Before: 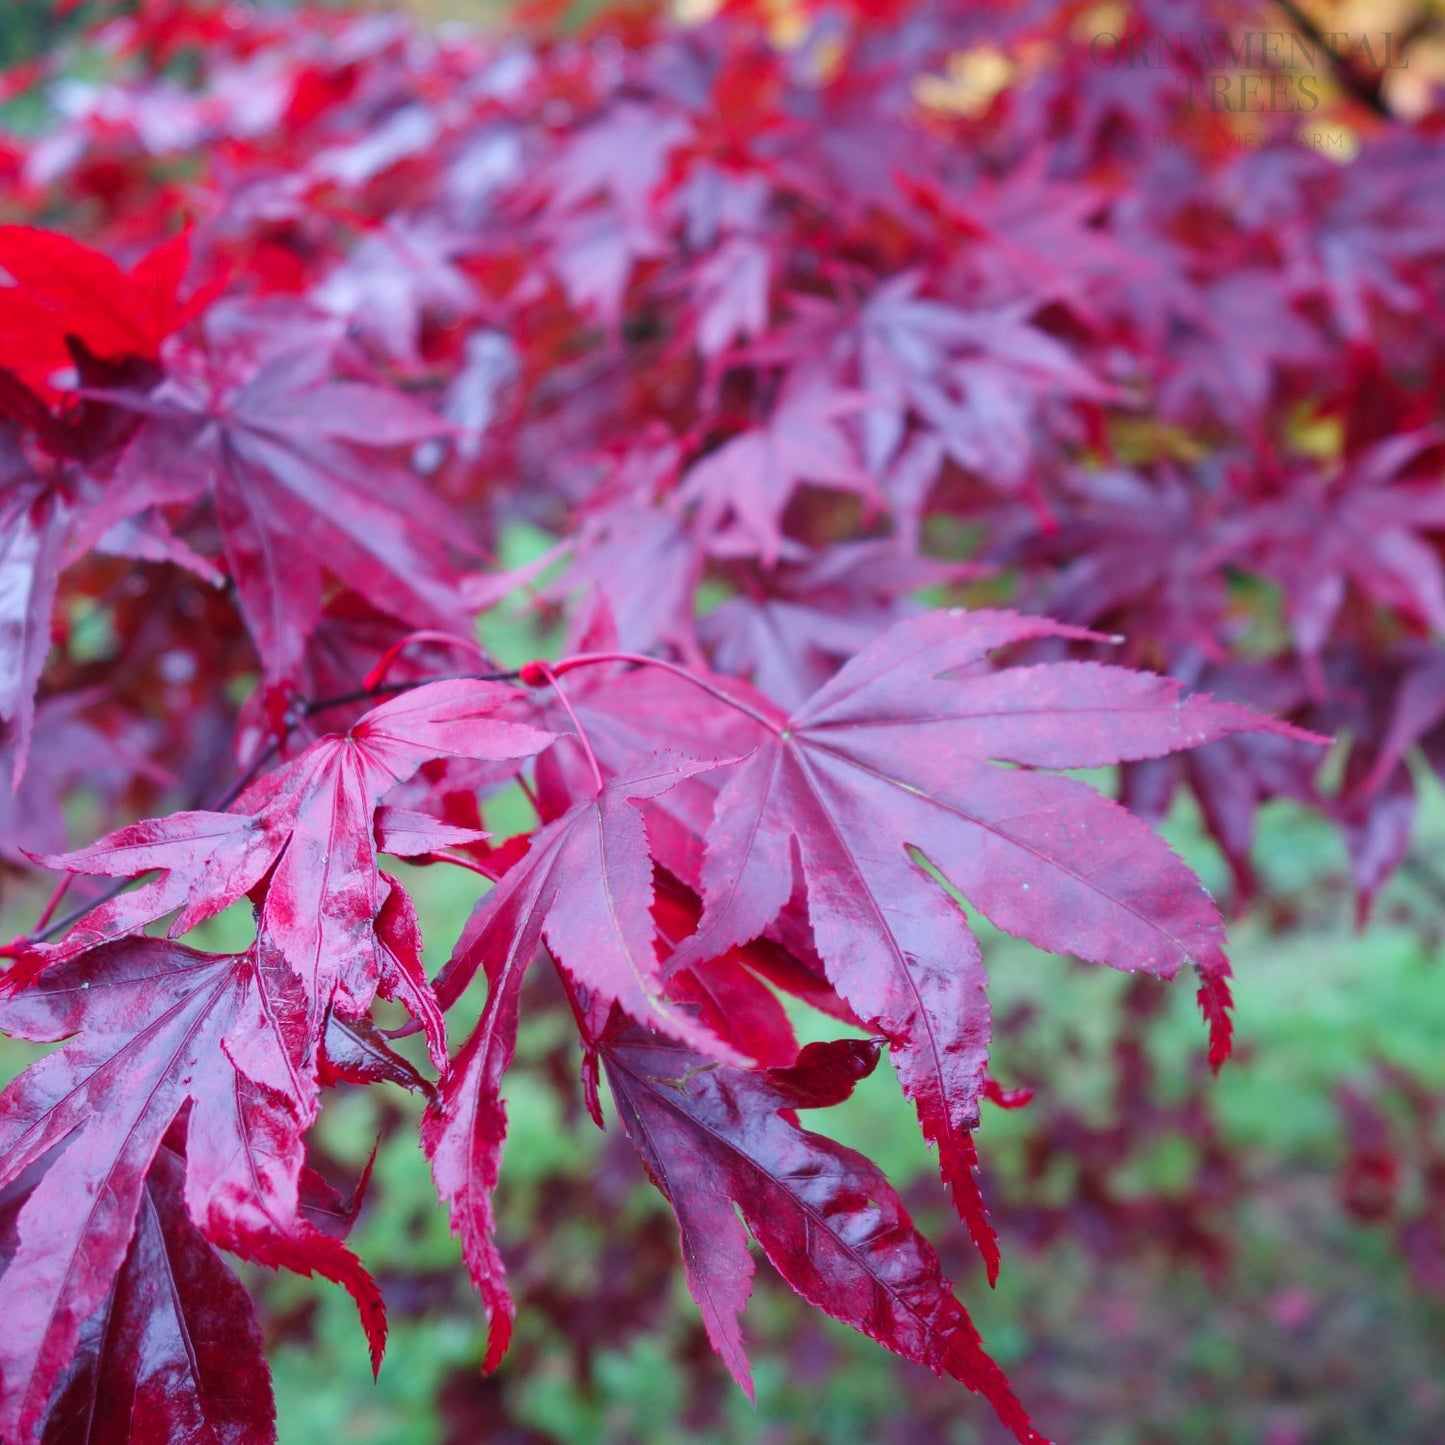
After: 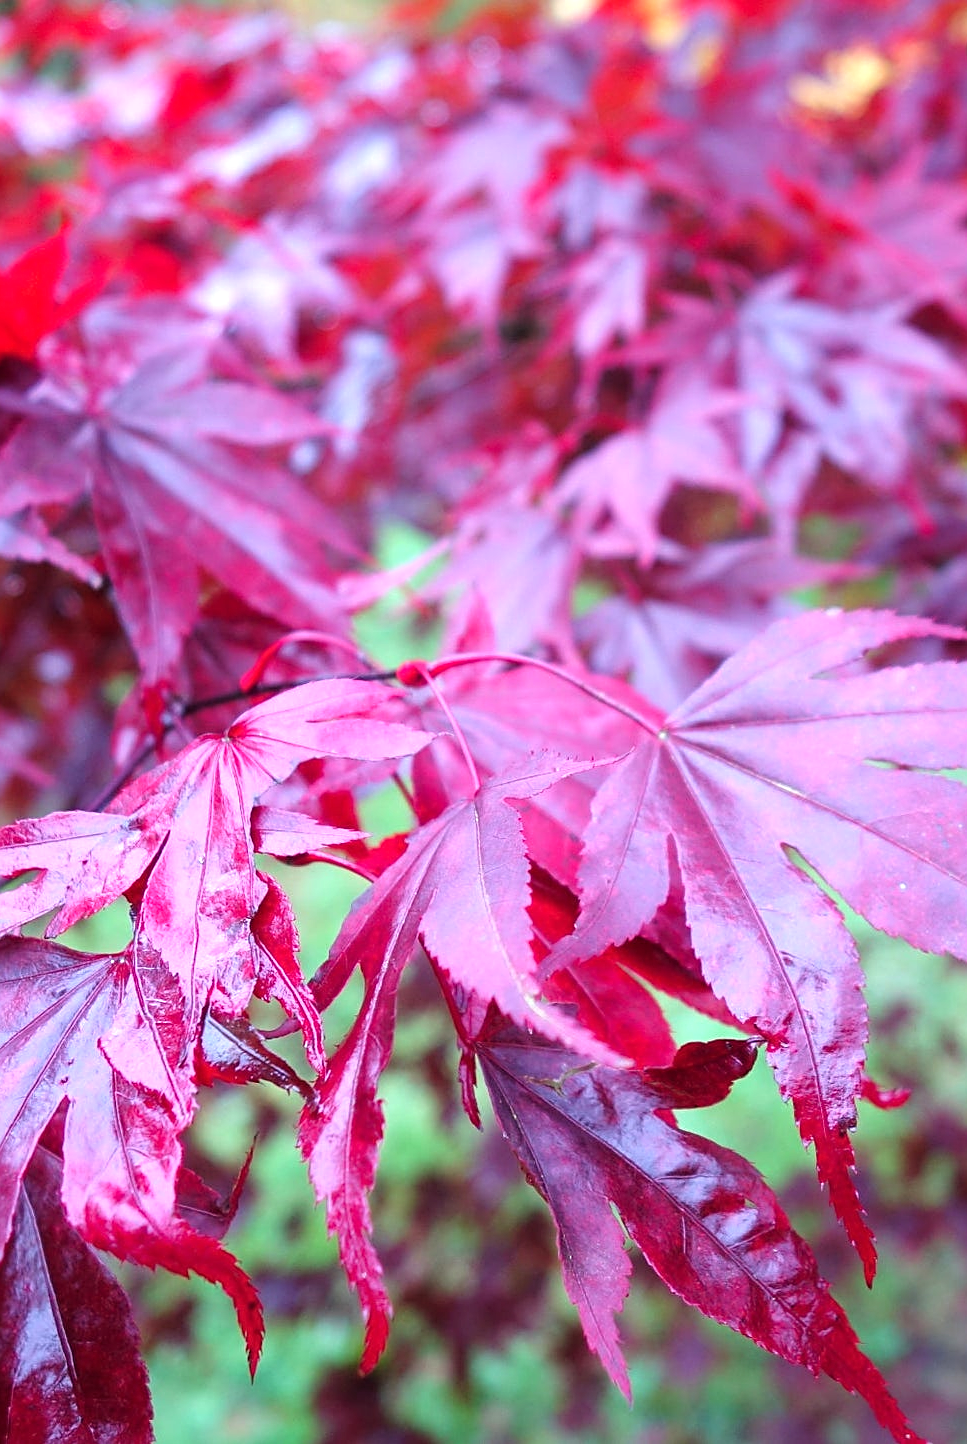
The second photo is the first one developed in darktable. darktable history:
sharpen: on, module defaults
crop and rotate: left 8.536%, right 24.518%
tone equalizer: -8 EV -0.727 EV, -7 EV -0.725 EV, -6 EV -0.592 EV, -5 EV -0.398 EV, -3 EV 0.389 EV, -2 EV 0.6 EV, -1 EV 0.699 EV, +0 EV 0.758 EV, mask exposure compensation -0.503 EV
